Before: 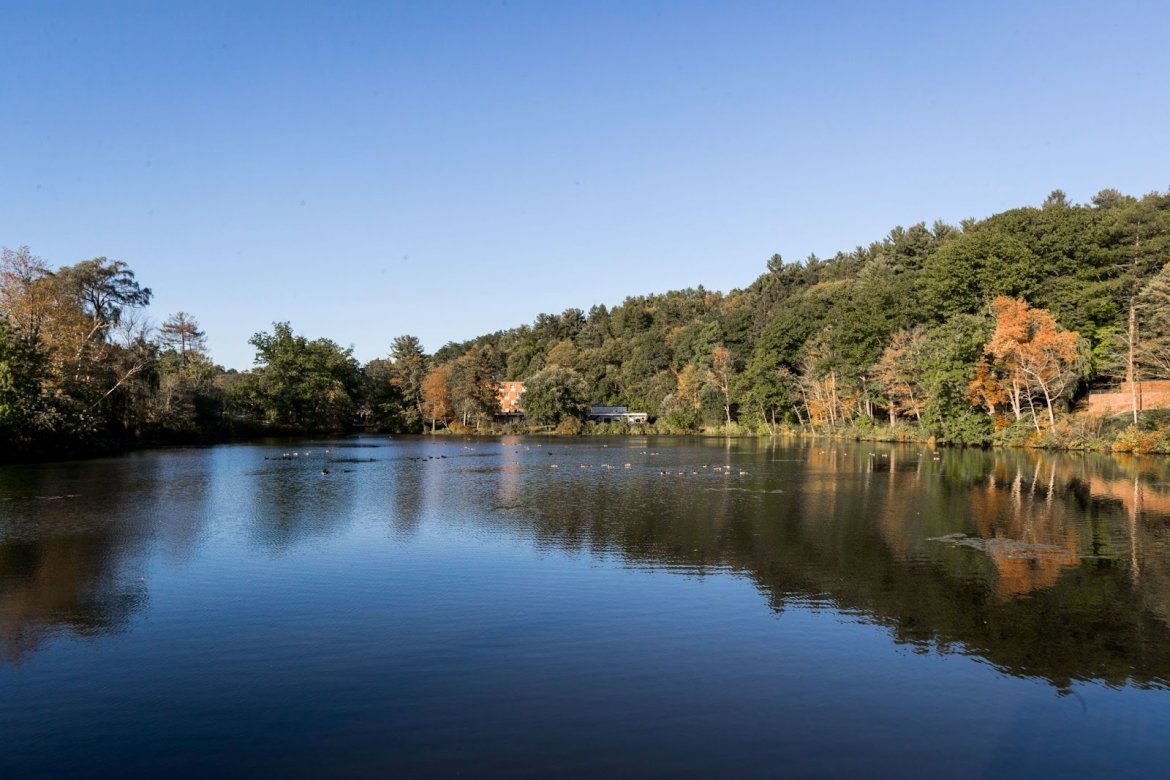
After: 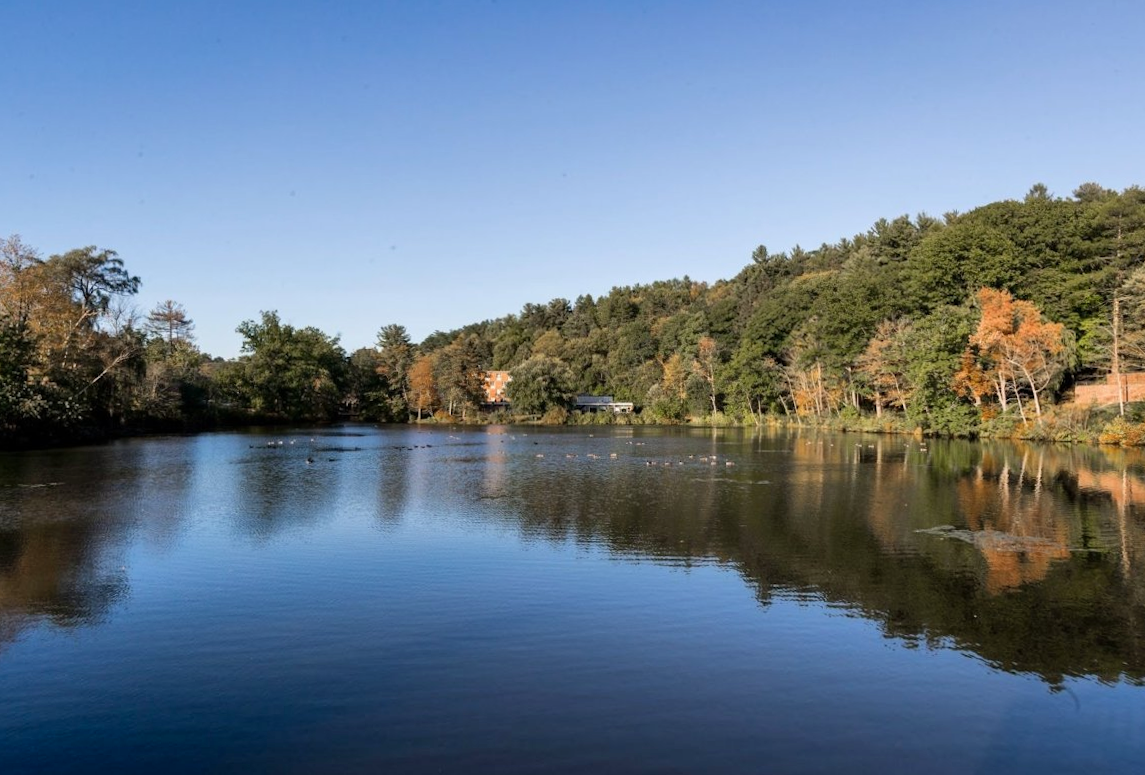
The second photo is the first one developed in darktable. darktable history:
rotate and perspective: rotation 0.226°, lens shift (vertical) -0.042, crop left 0.023, crop right 0.982, crop top 0.006, crop bottom 0.994
shadows and highlights: radius 133.83, soften with gaussian
